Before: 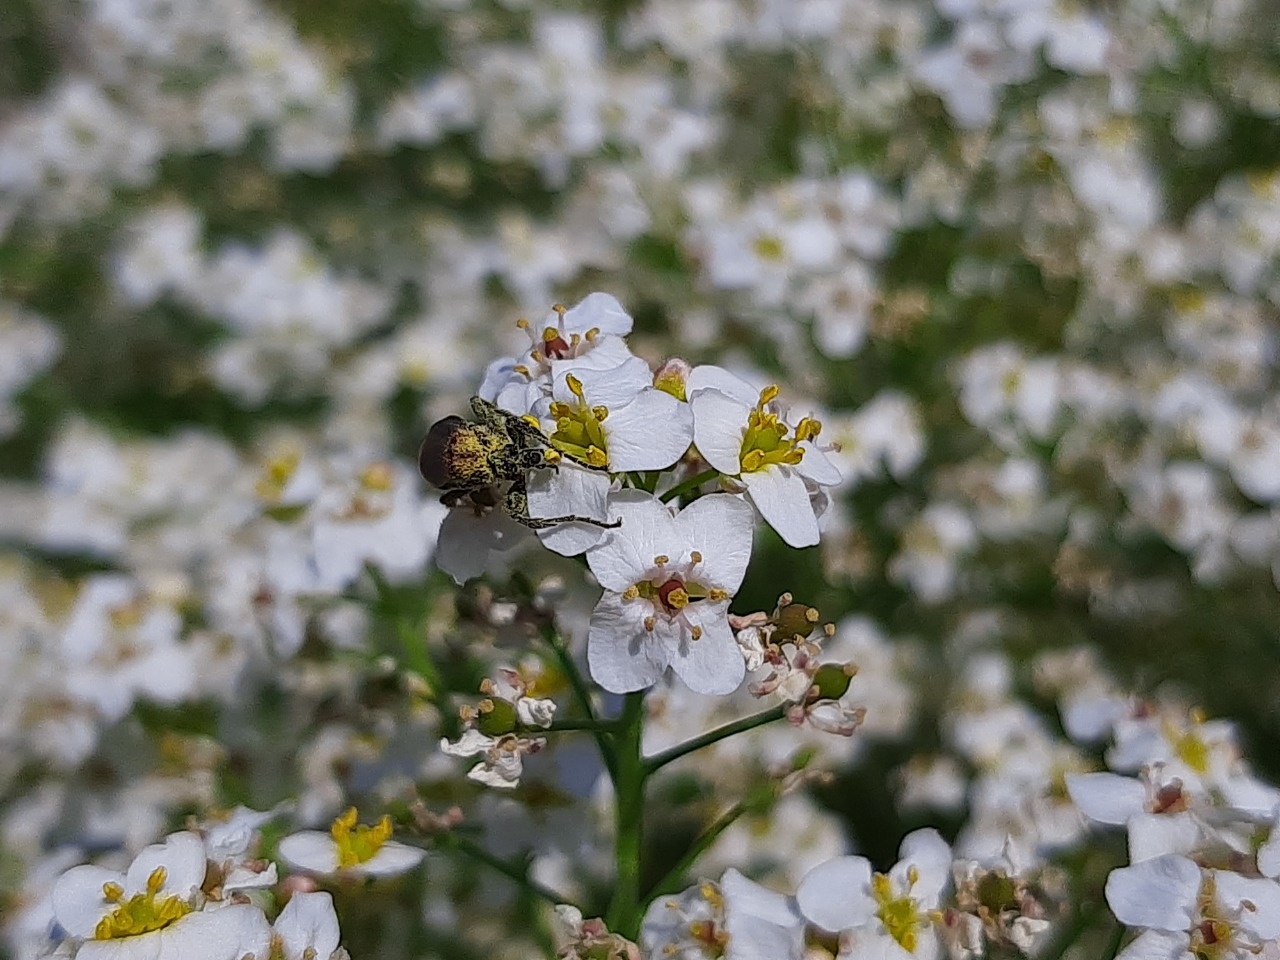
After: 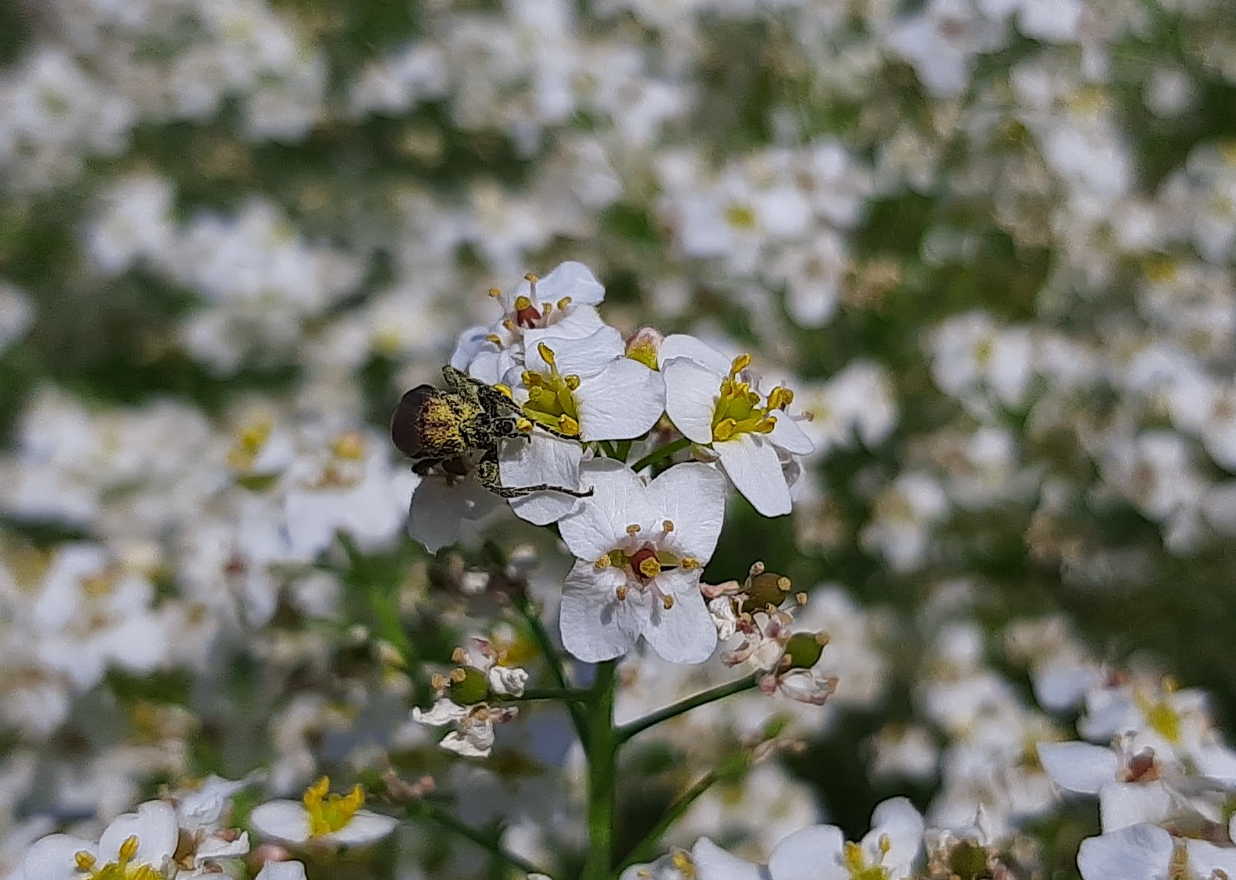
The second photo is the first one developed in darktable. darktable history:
crop: left 2.188%, top 3.271%, right 1.229%, bottom 4.972%
